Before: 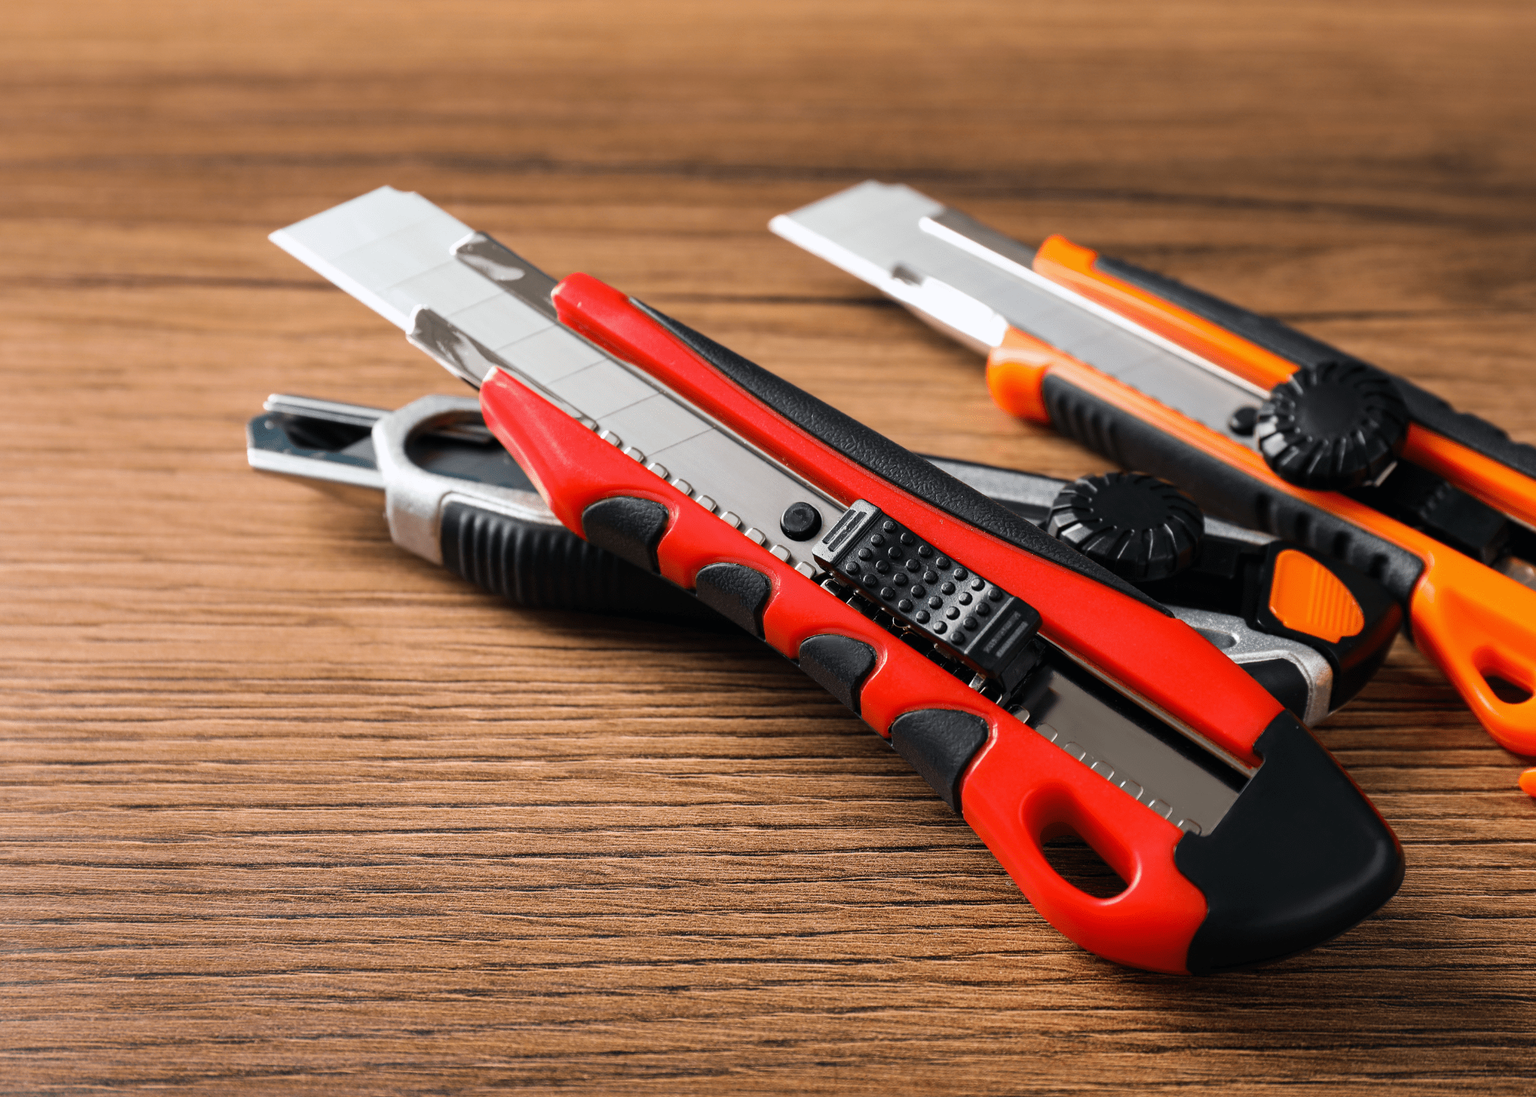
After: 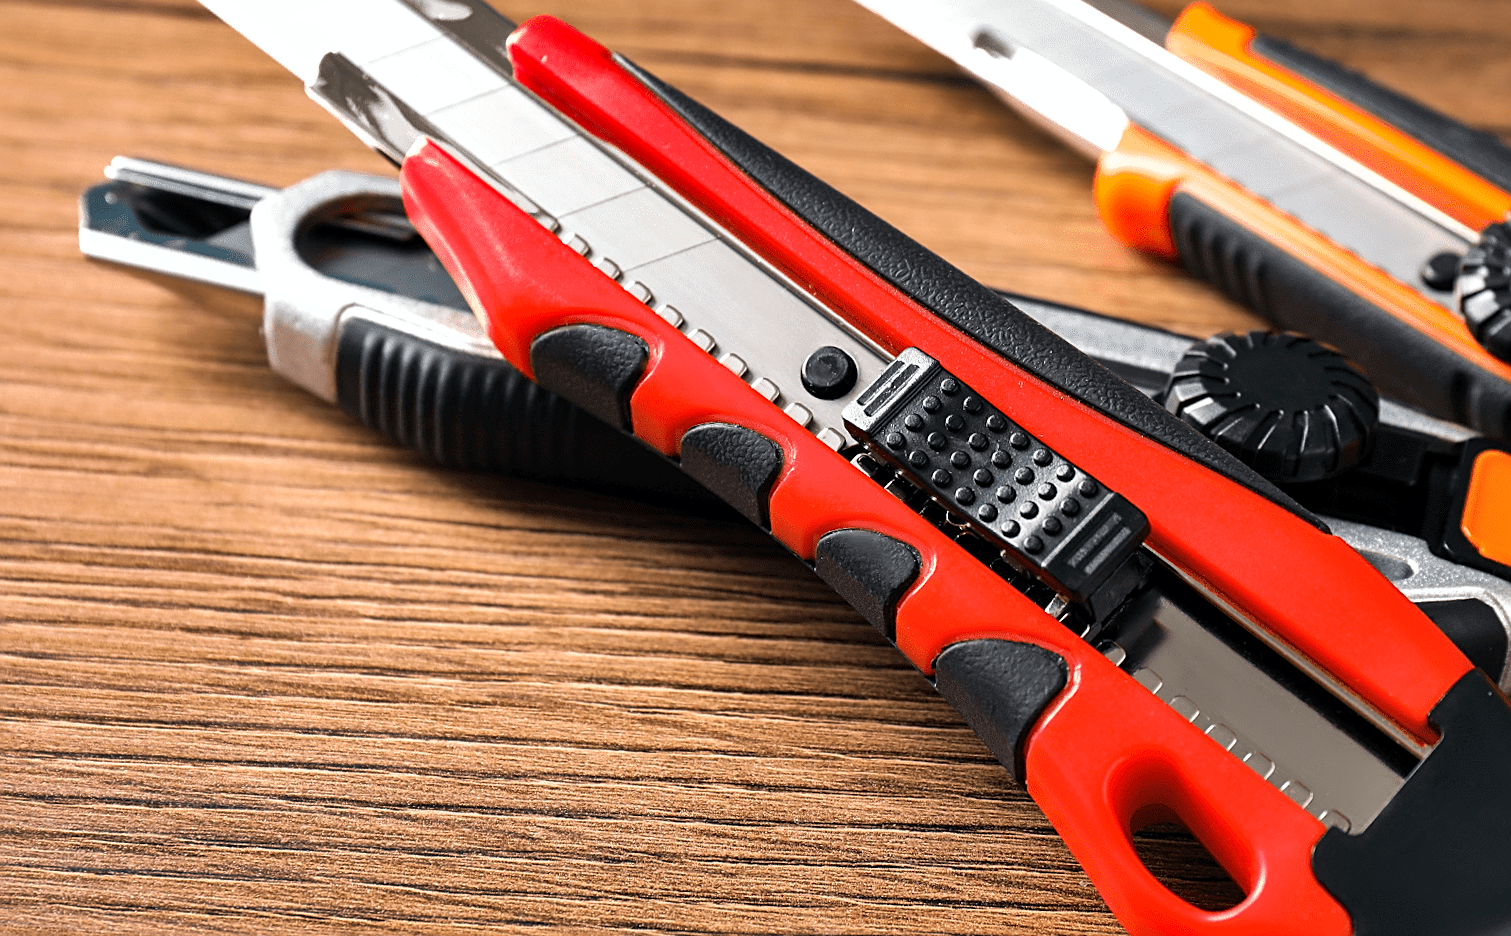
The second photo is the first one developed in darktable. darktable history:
shadows and highlights: low approximation 0.01, soften with gaussian
exposure: black level correction 0.001, exposure 0.5 EV, compensate exposure bias true, compensate highlight preservation false
sharpen: on, module defaults
crop and rotate: angle -3.37°, left 9.79%, top 20.73%, right 12.42%, bottom 11.82%
